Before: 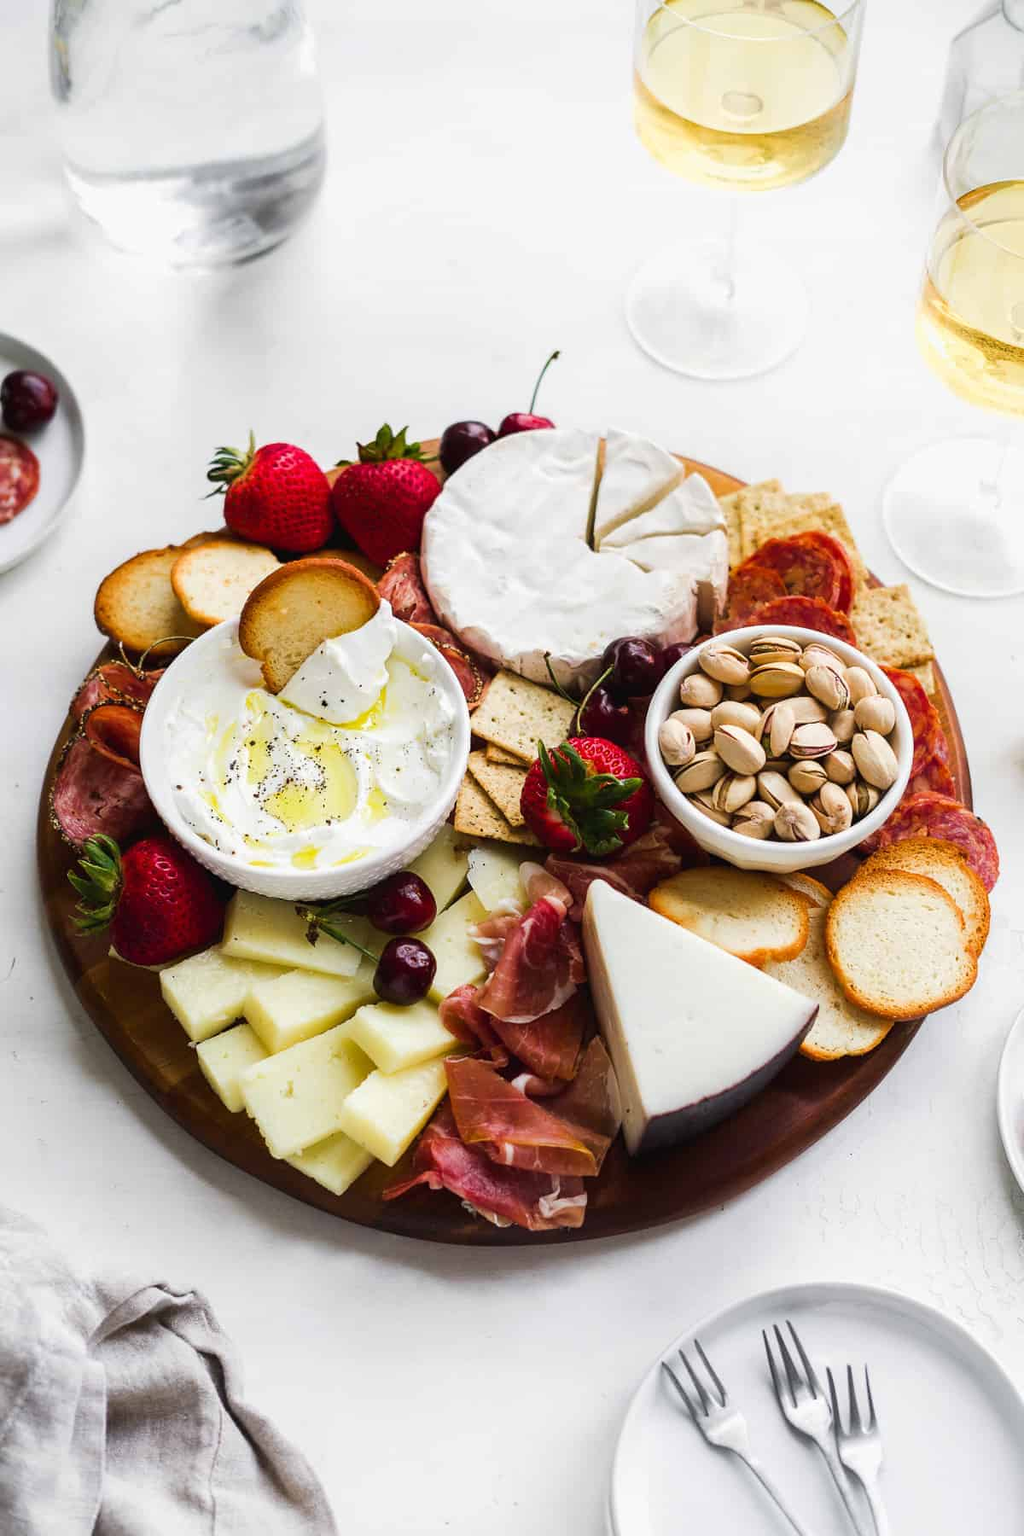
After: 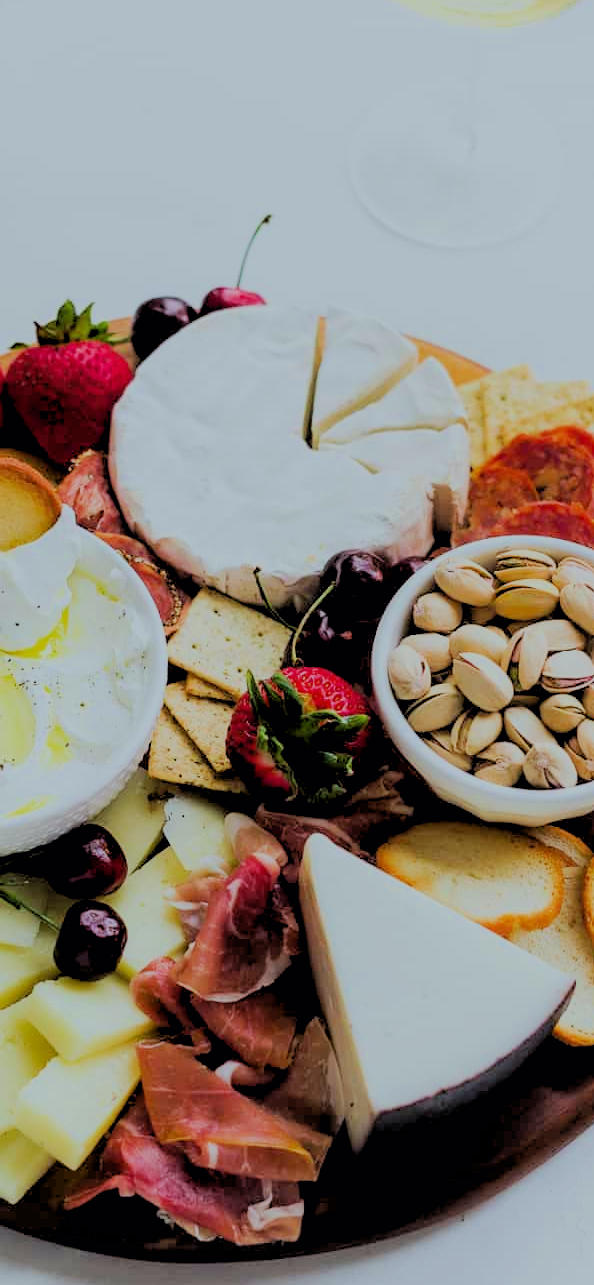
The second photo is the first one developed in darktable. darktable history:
exposure: compensate highlight preservation false
tone curve: curves: ch0 [(0, 0) (0.003, 0.003) (0.011, 0.011) (0.025, 0.025) (0.044, 0.044) (0.069, 0.068) (0.1, 0.098) (0.136, 0.134) (0.177, 0.175) (0.224, 0.221) (0.277, 0.273) (0.335, 0.33) (0.399, 0.393) (0.468, 0.461) (0.543, 0.546) (0.623, 0.625) (0.709, 0.711) (0.801, 0.802) (0.898, 0.898) (1, 1)], preserve colors none
rgb levels: preserve colors sum RGB, levels [[0.038, 0.433, 0.934], [0, 0.5, 1], [0, 0.5, 1]]
filmic rgb: black relative exposure -6.15 EV, white relative exposure 6.96 EV, hardness 2.23, color science v6 (2022)
crop: left 32.075%, top 10.976%, right 18.355%, bottom 17.596%
white balance: red 0.925, blue 1.046
